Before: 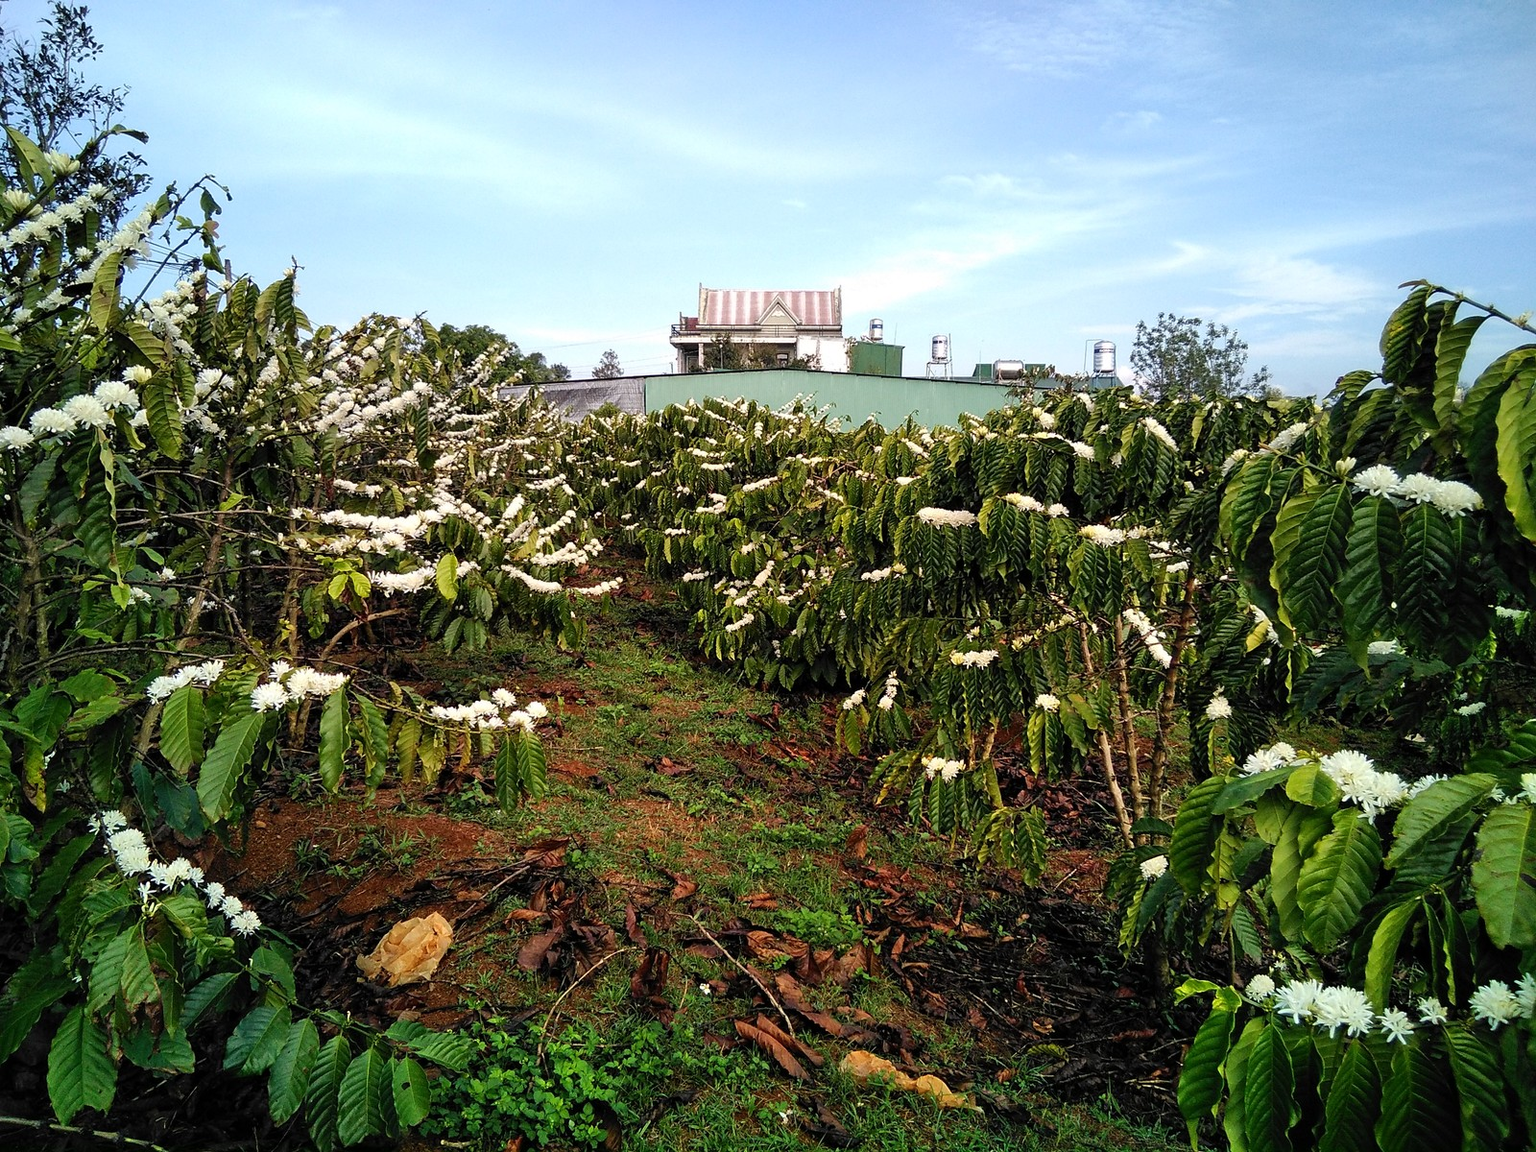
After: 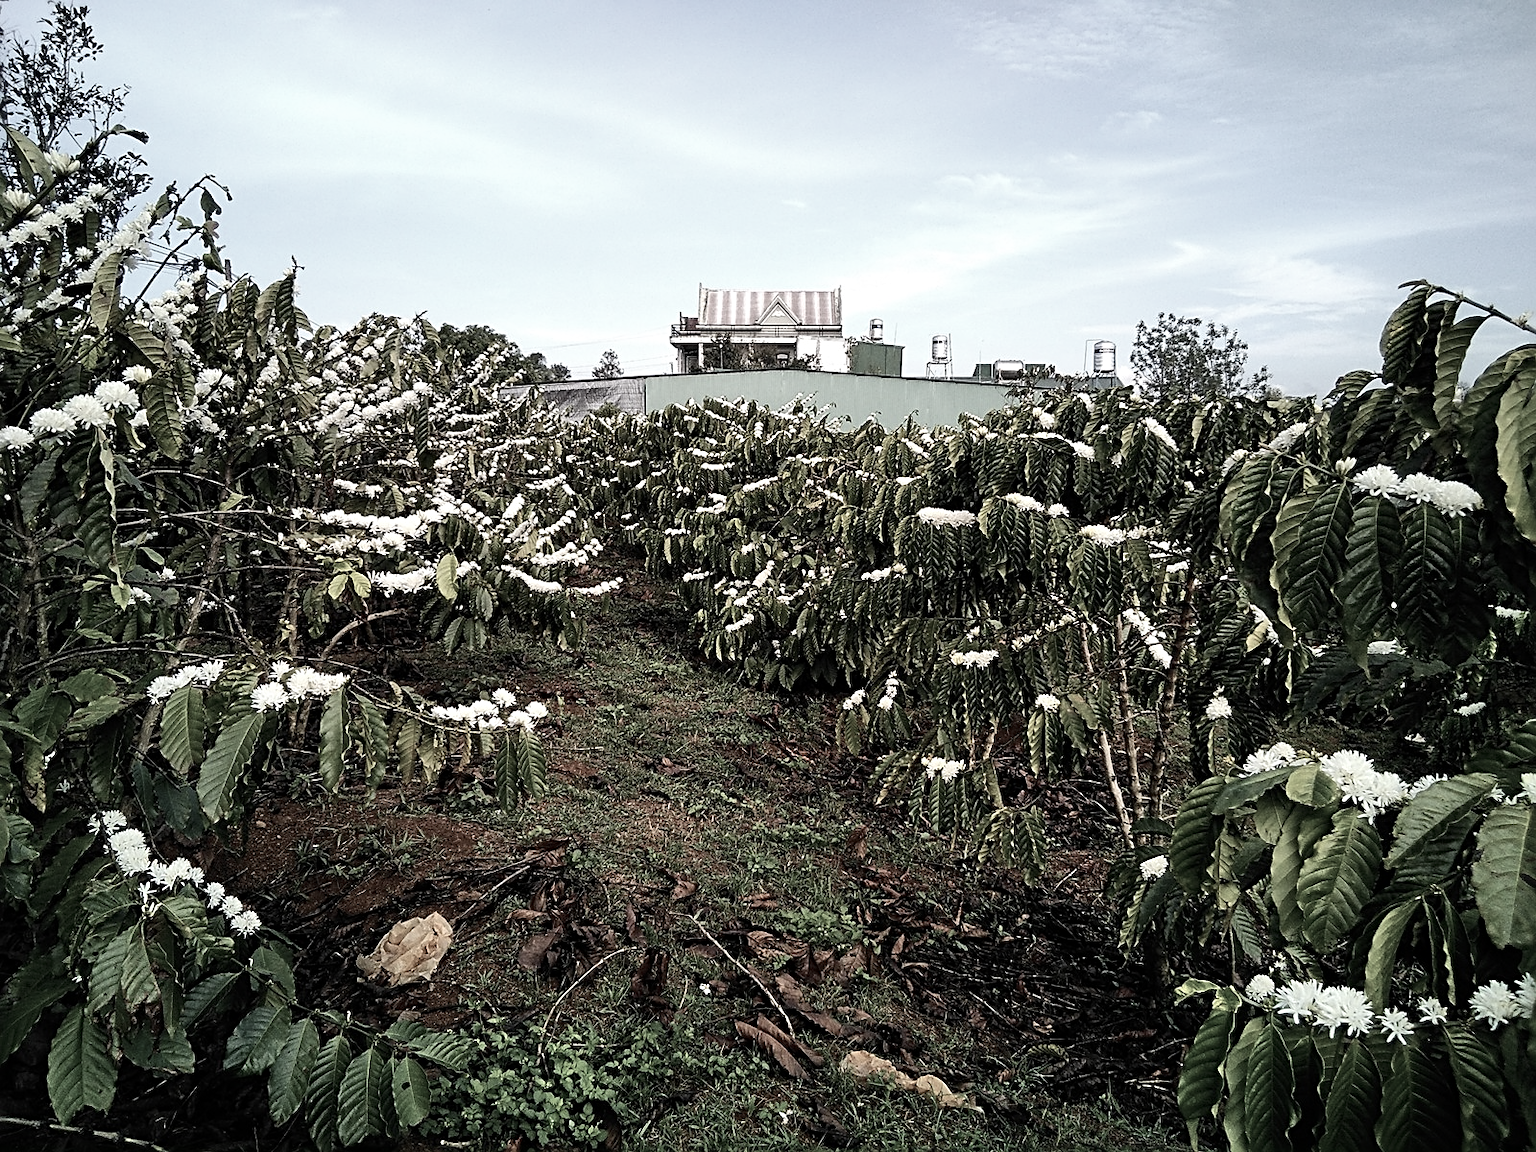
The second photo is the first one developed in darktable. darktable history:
contrast brightness saturation: contrast 0.154, brightness -0.015, saturation 0.097
sharpen: radius 2.778
color correction: highlights b* -0.006, saturation 0.302
tone equalizer: edges refinement/feathering 500, mask exposure compensation -1.57 EV, preserve details no
